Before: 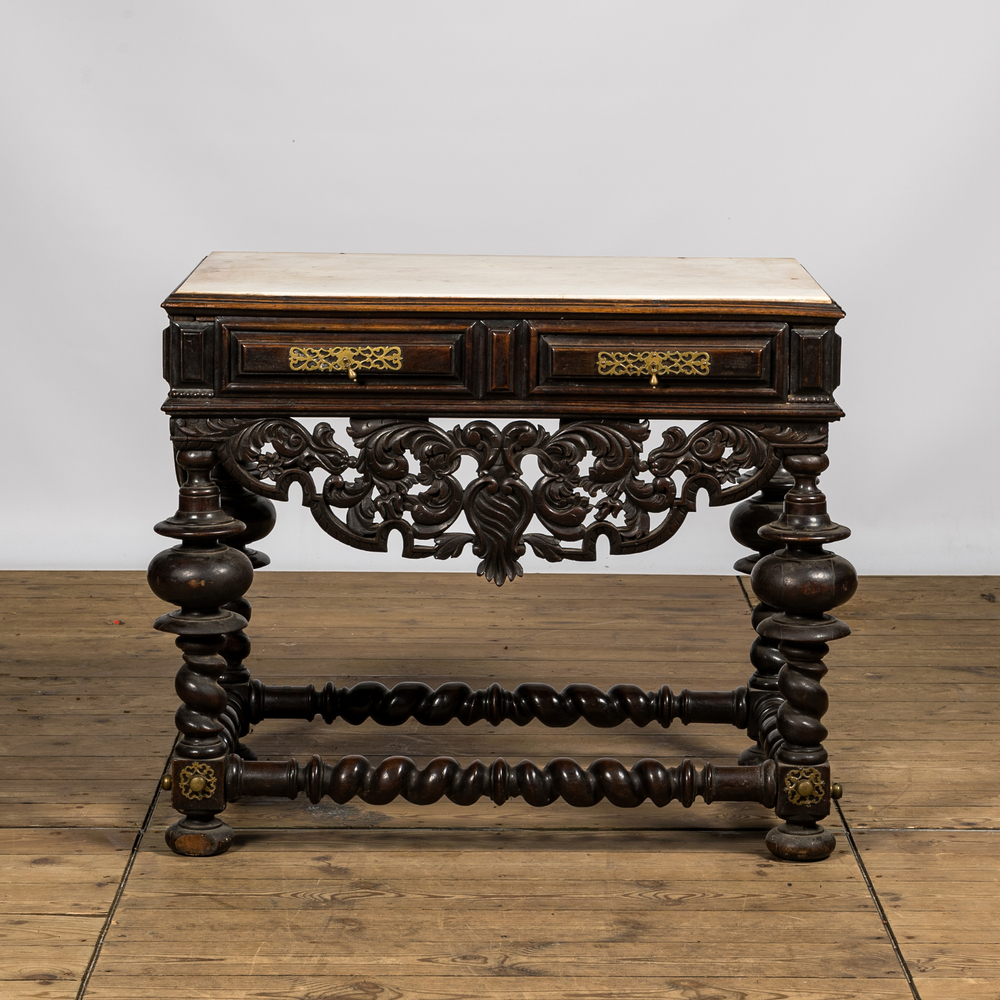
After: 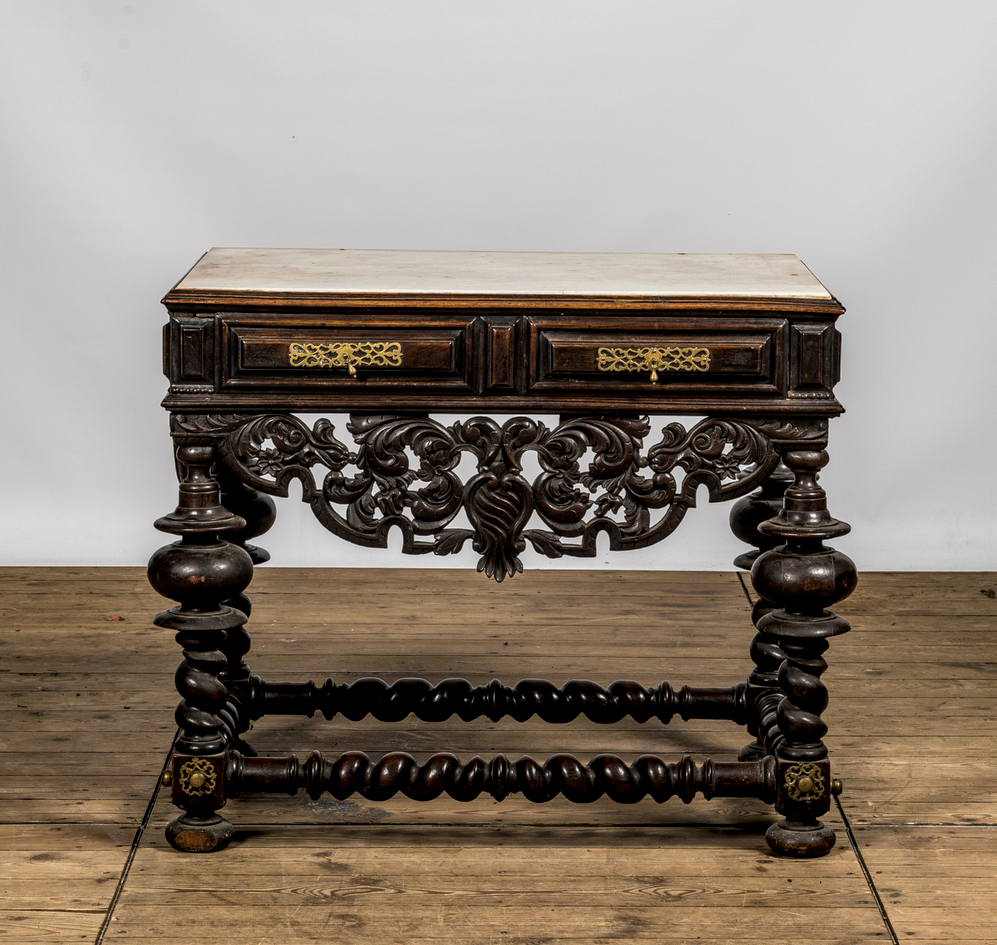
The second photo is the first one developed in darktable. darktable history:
local contrast: highlights 20%, detail 150%
crop: top 0.448%, right 0.264%, bottom 5.045%
